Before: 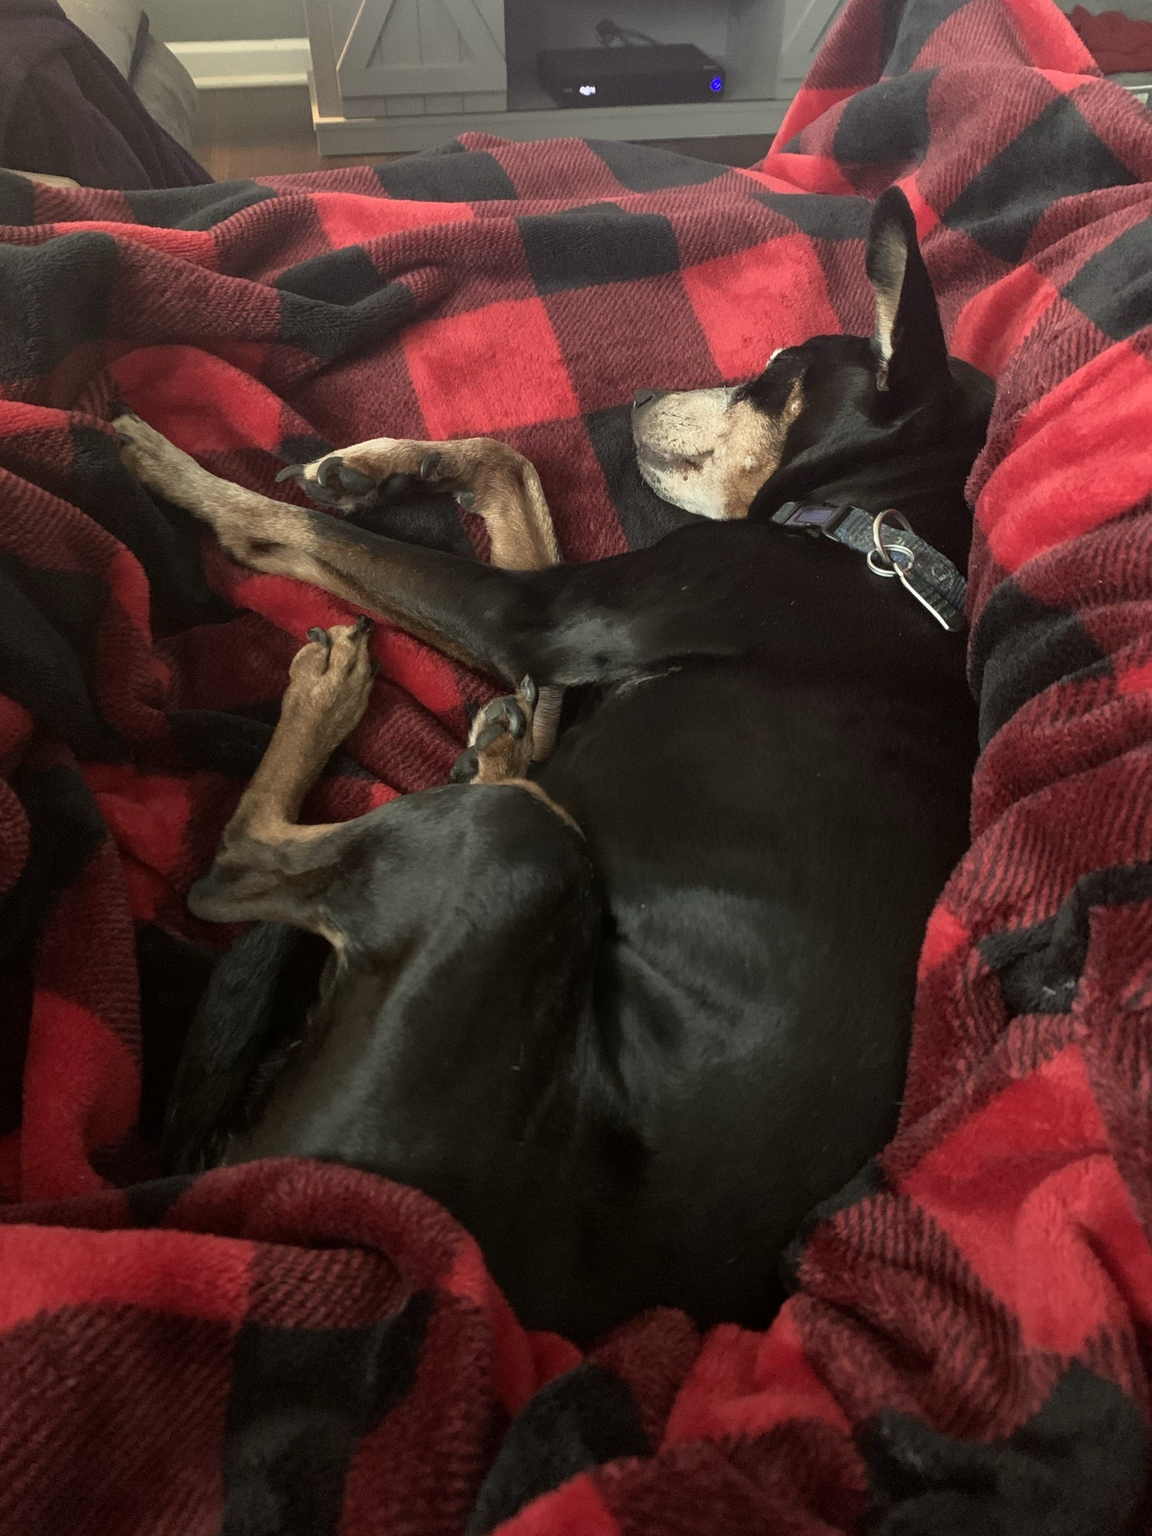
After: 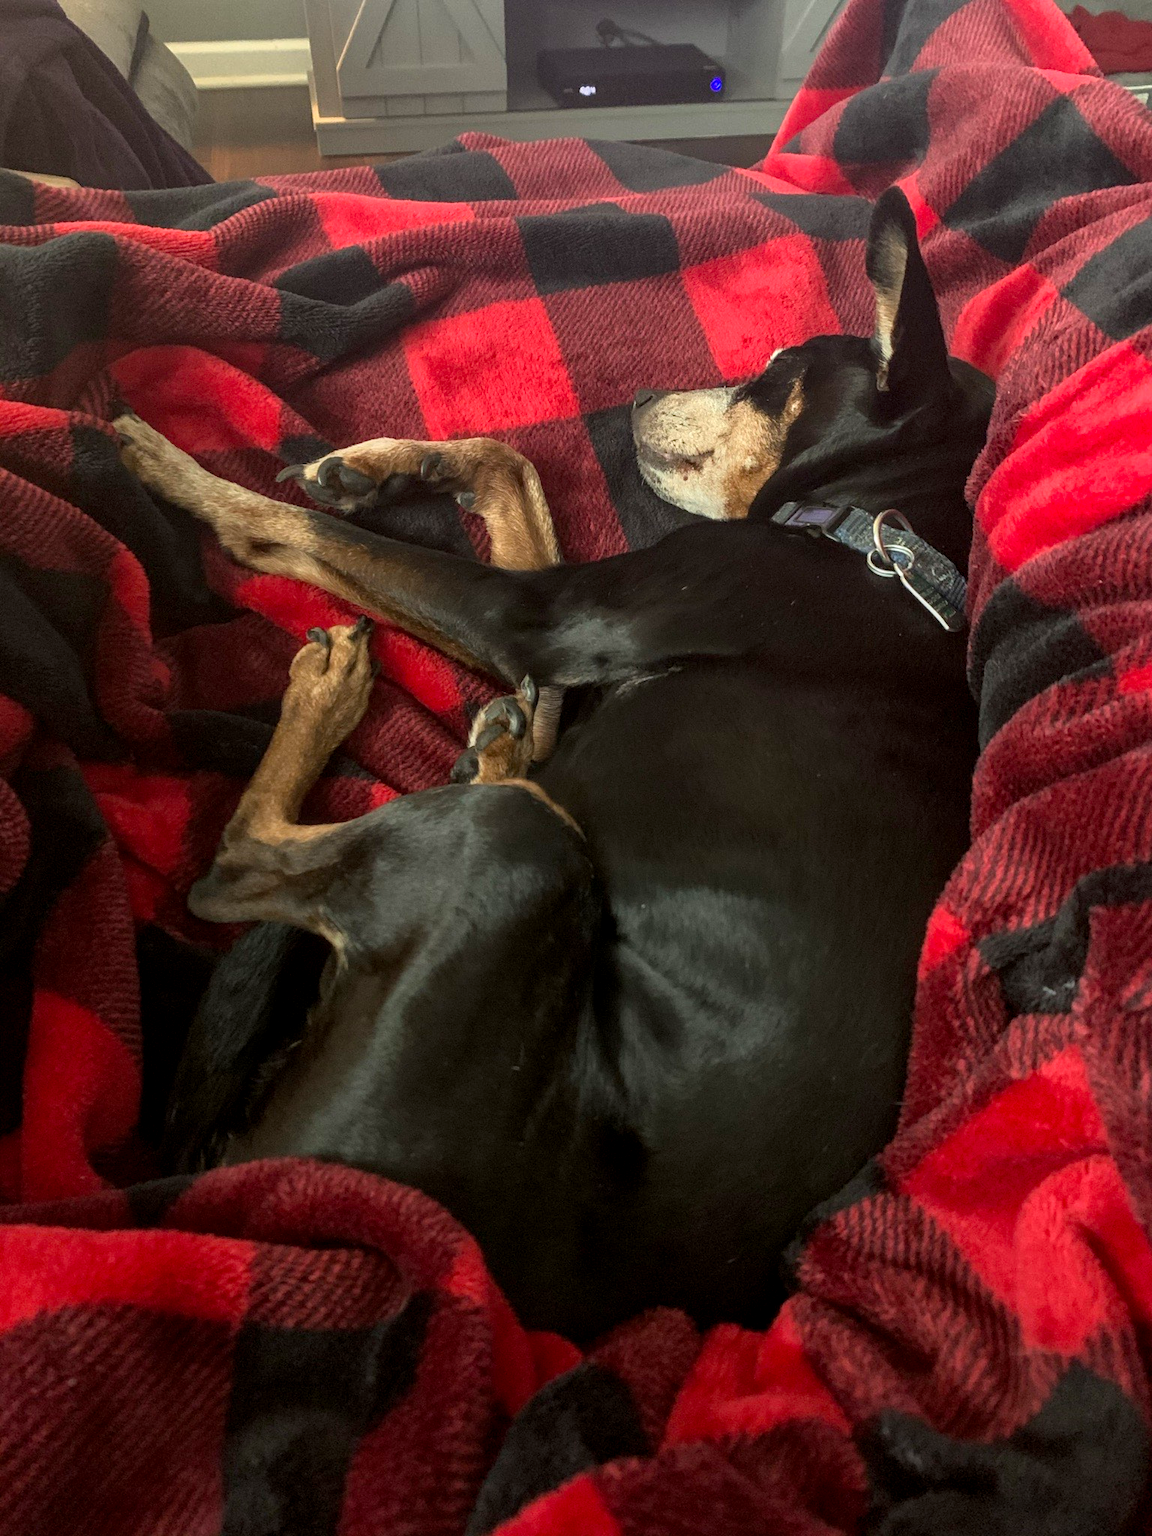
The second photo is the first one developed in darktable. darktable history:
color balance: output saturation 120%
local contrast: on, module defaults
